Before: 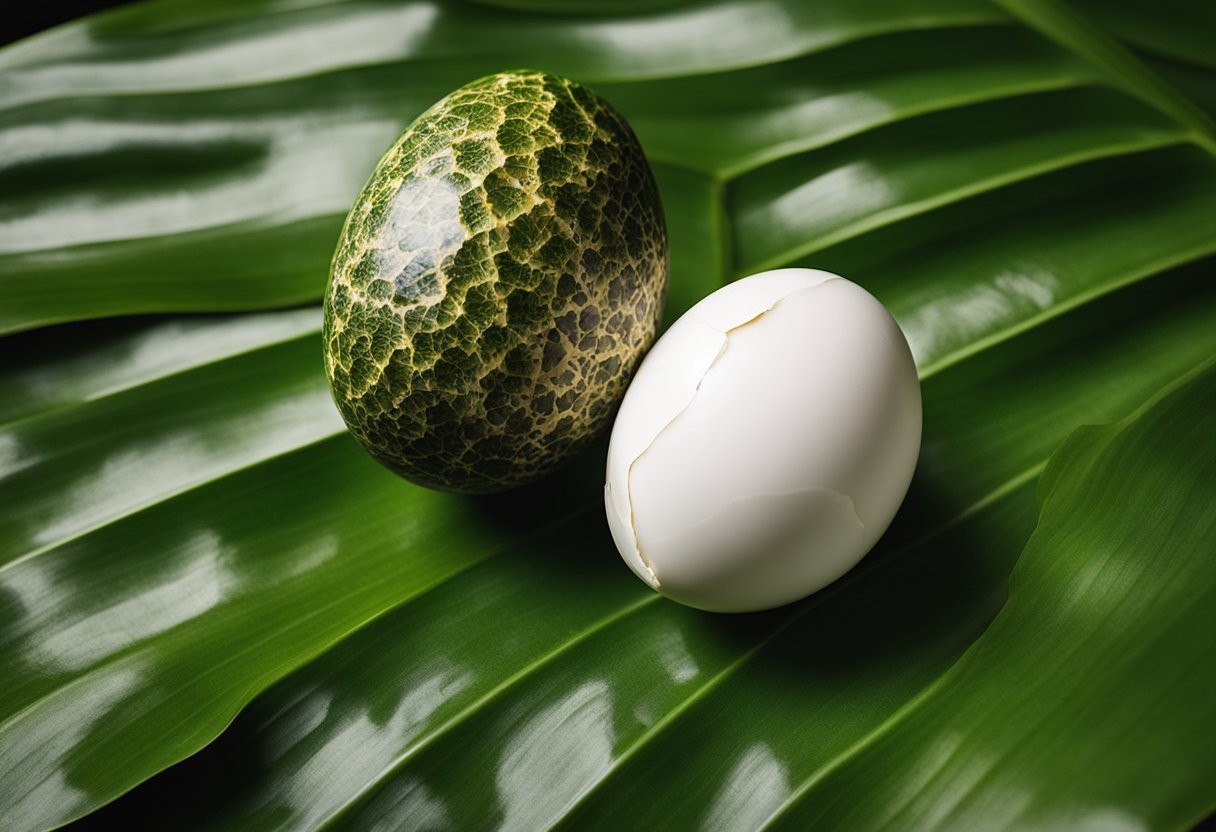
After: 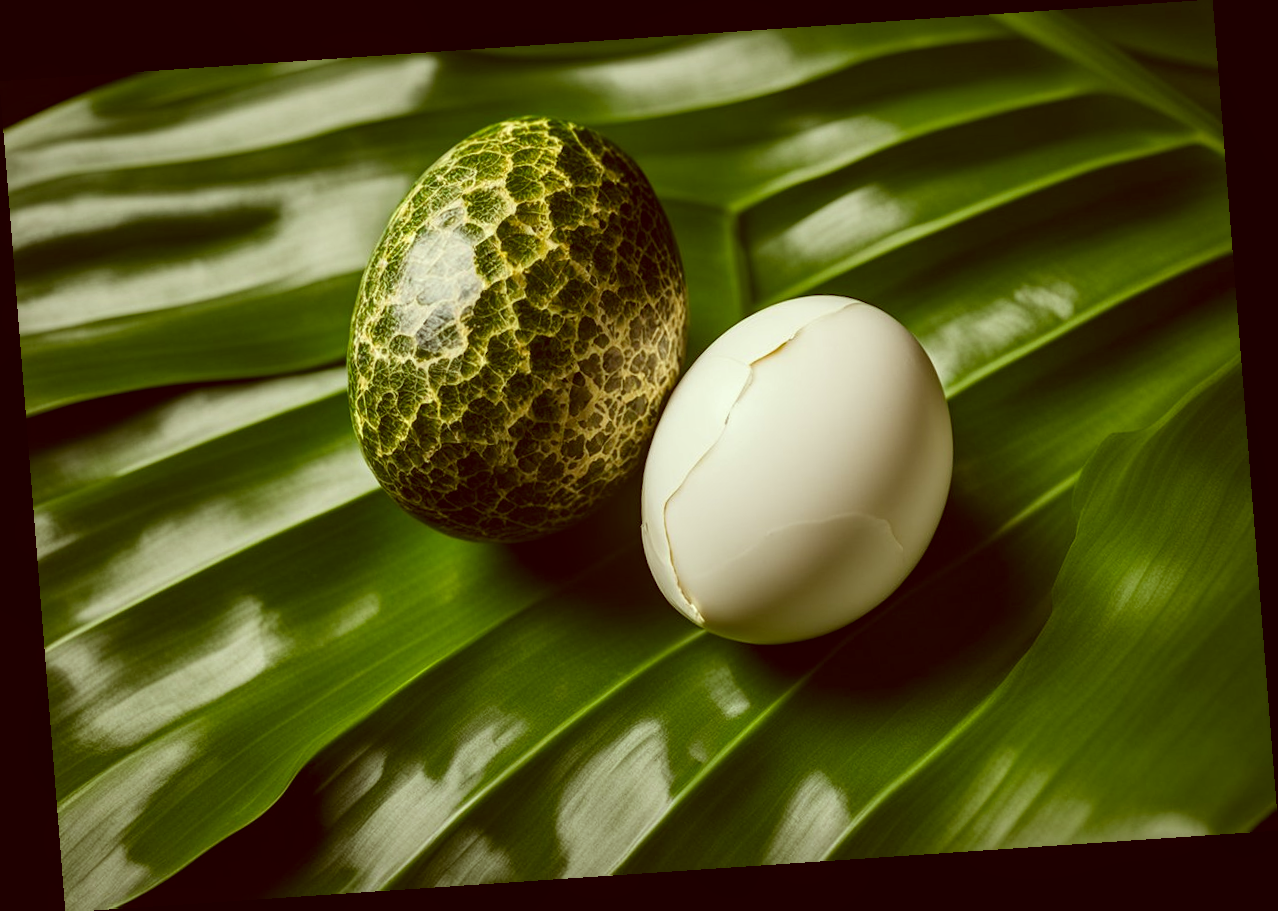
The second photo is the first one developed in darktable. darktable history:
local contrast: on, module defaults
color correction: highlights a* -5.94, highlights b* 9.48, shadows a* 10.12, shadows b* 23.94
rotate and perspective: rotation -4.2°, shear 0.006, automatic cropping off
